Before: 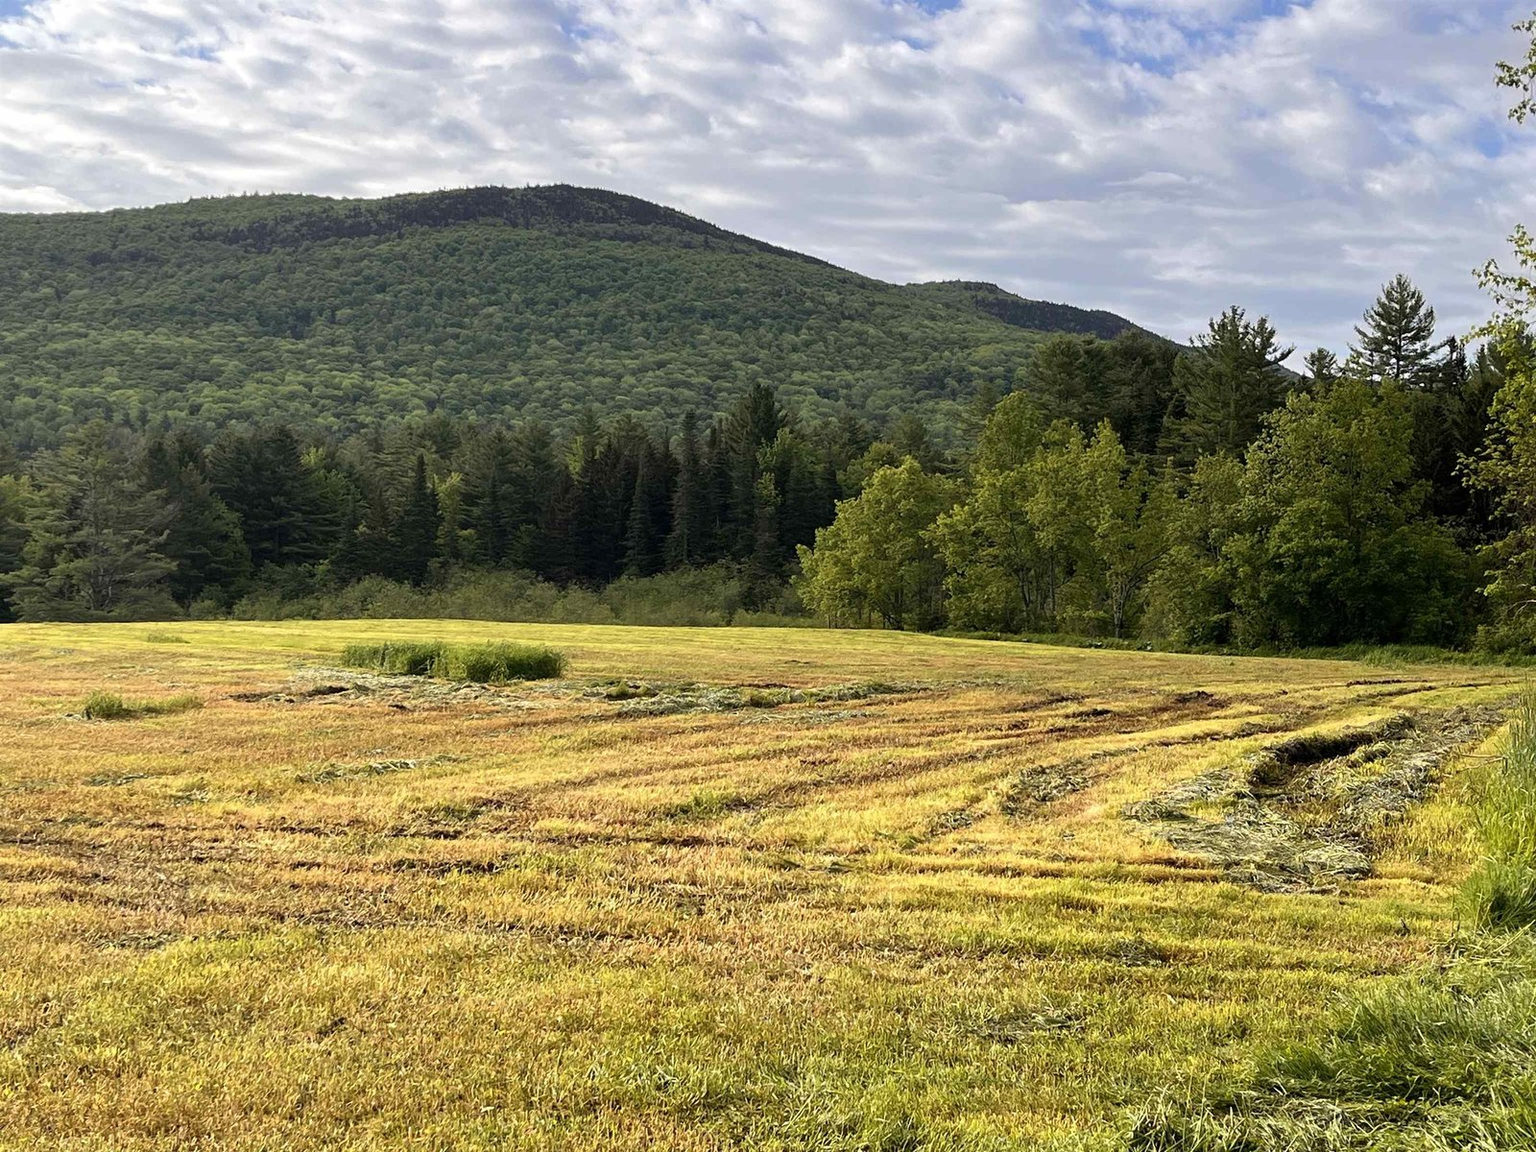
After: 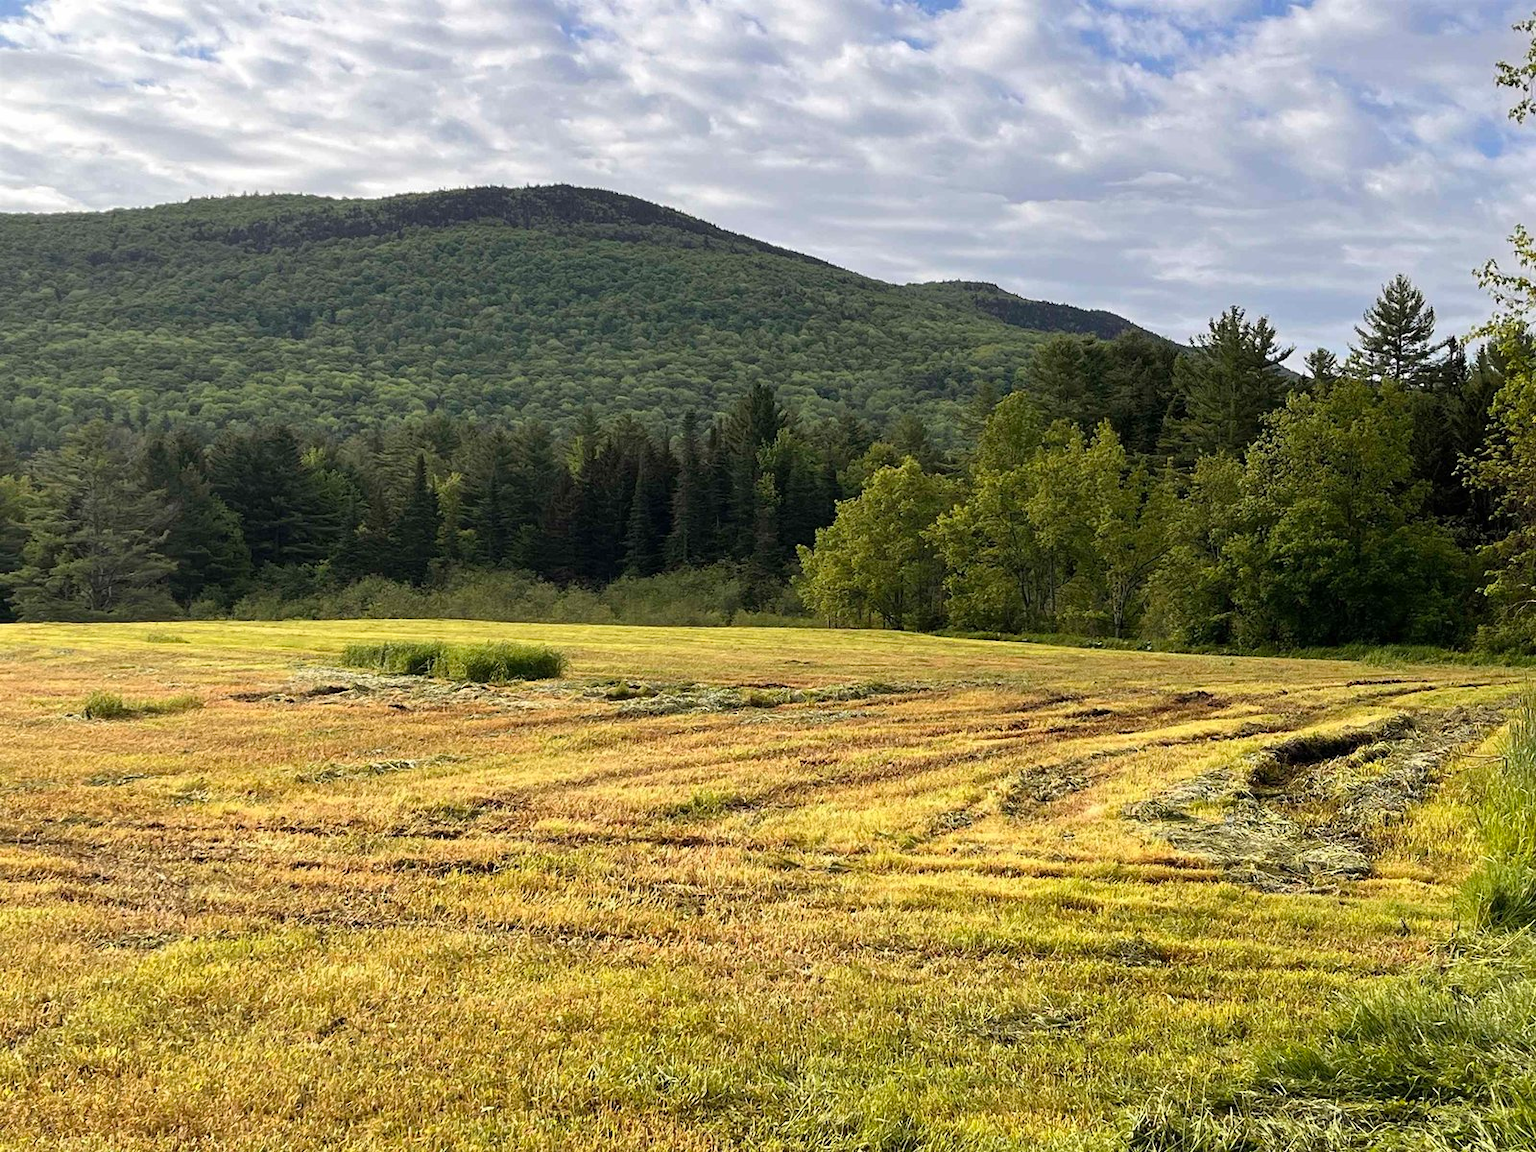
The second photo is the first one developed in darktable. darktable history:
contrast brightness saturation: contrast 0.005, saturation -0.064
